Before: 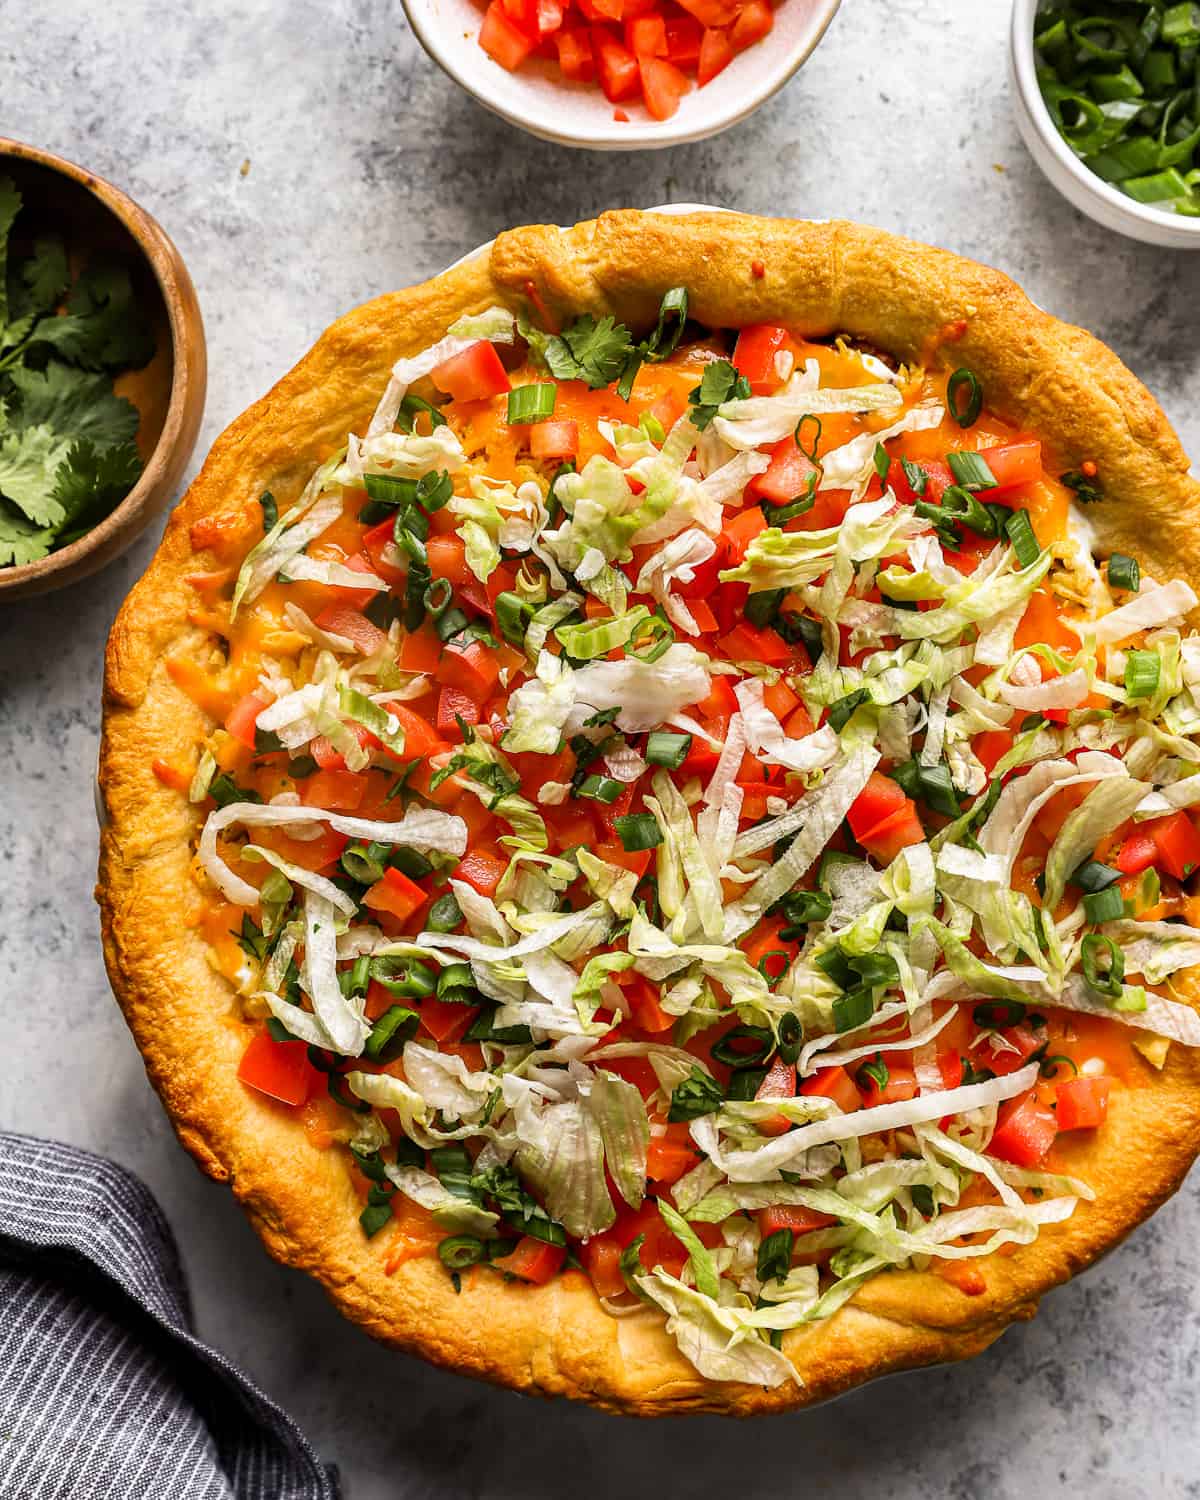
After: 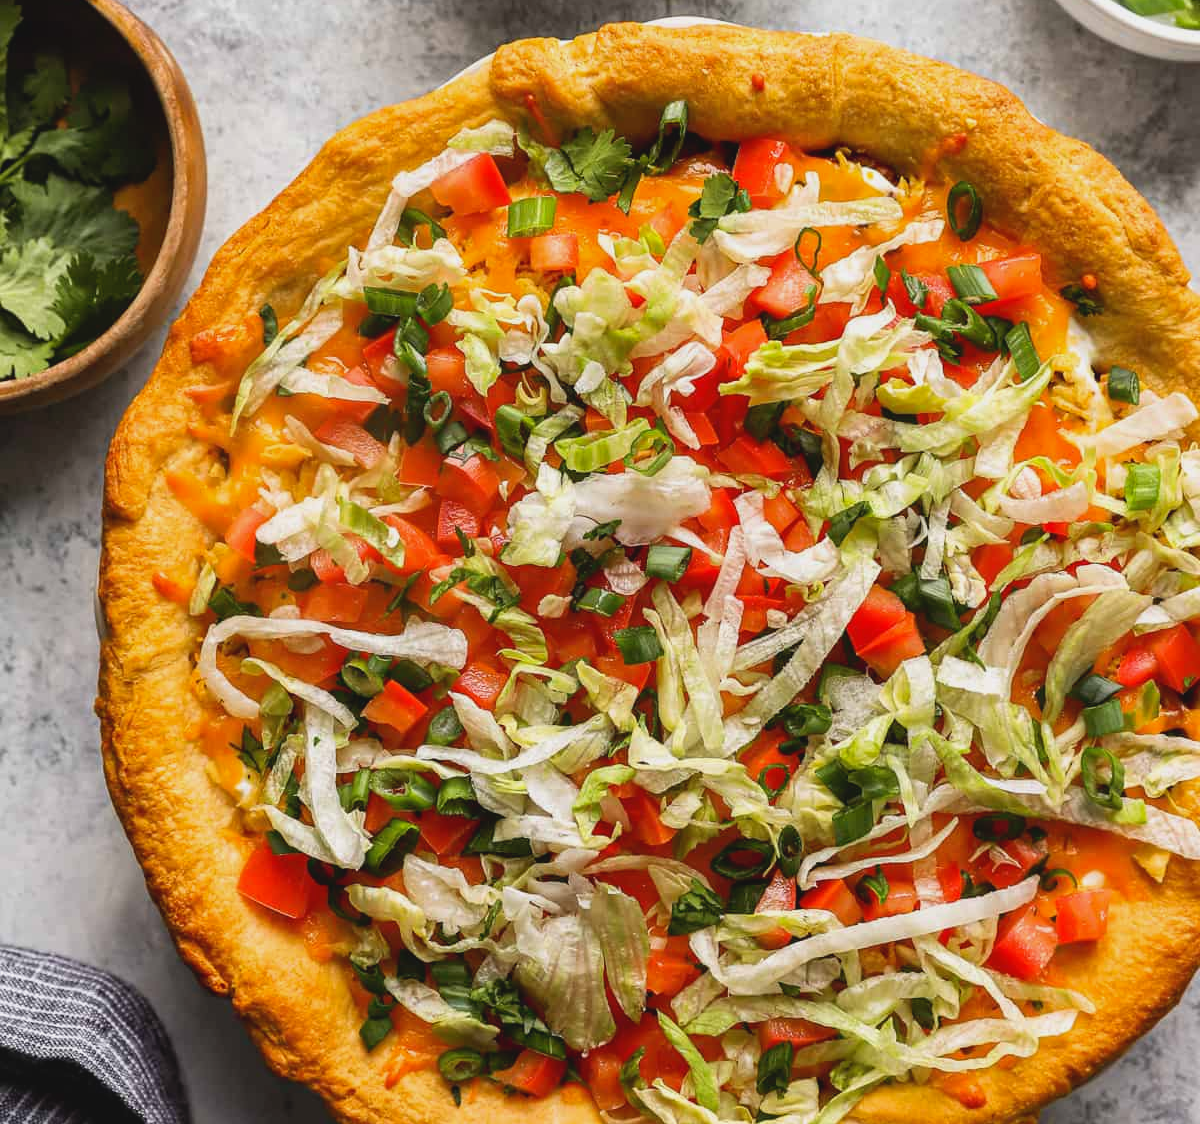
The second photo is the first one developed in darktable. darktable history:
crop and rotate: top 12.524%, bottom 12.538%
contrast brightness saturation: contrast -0.106
